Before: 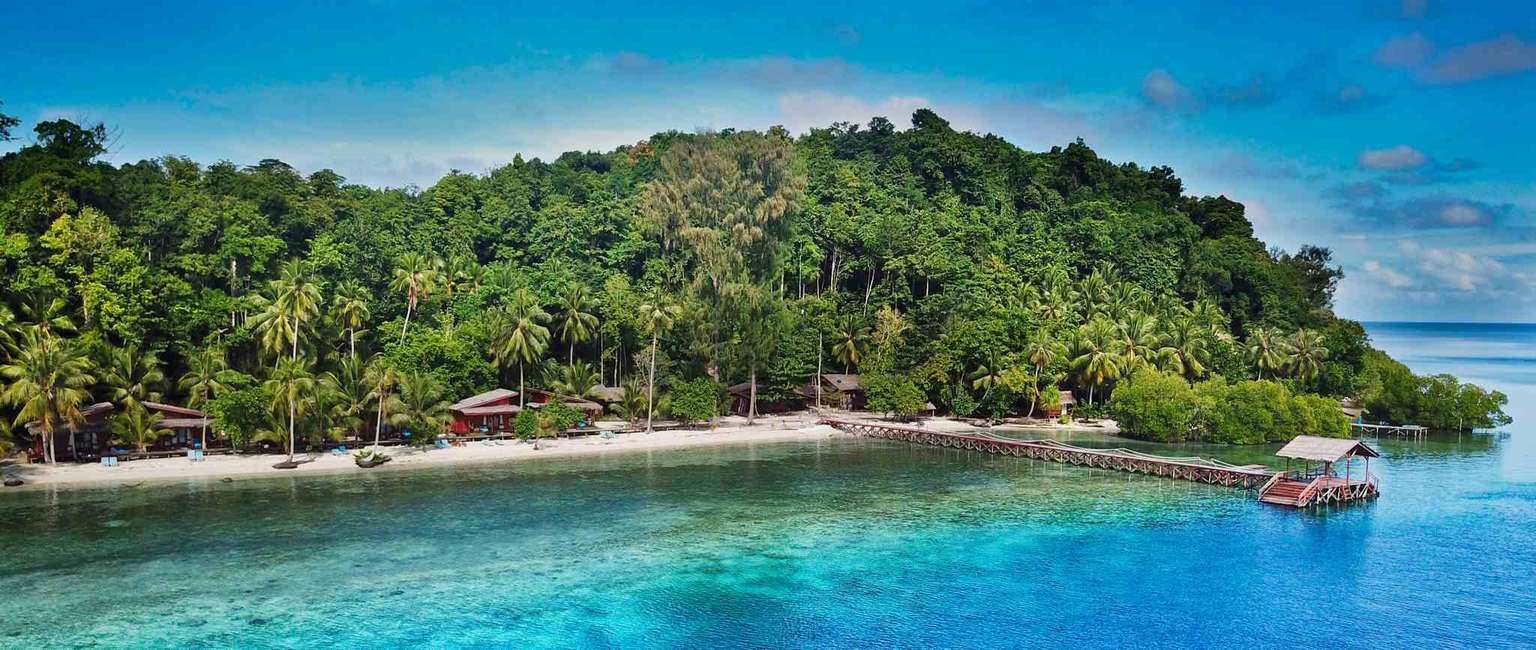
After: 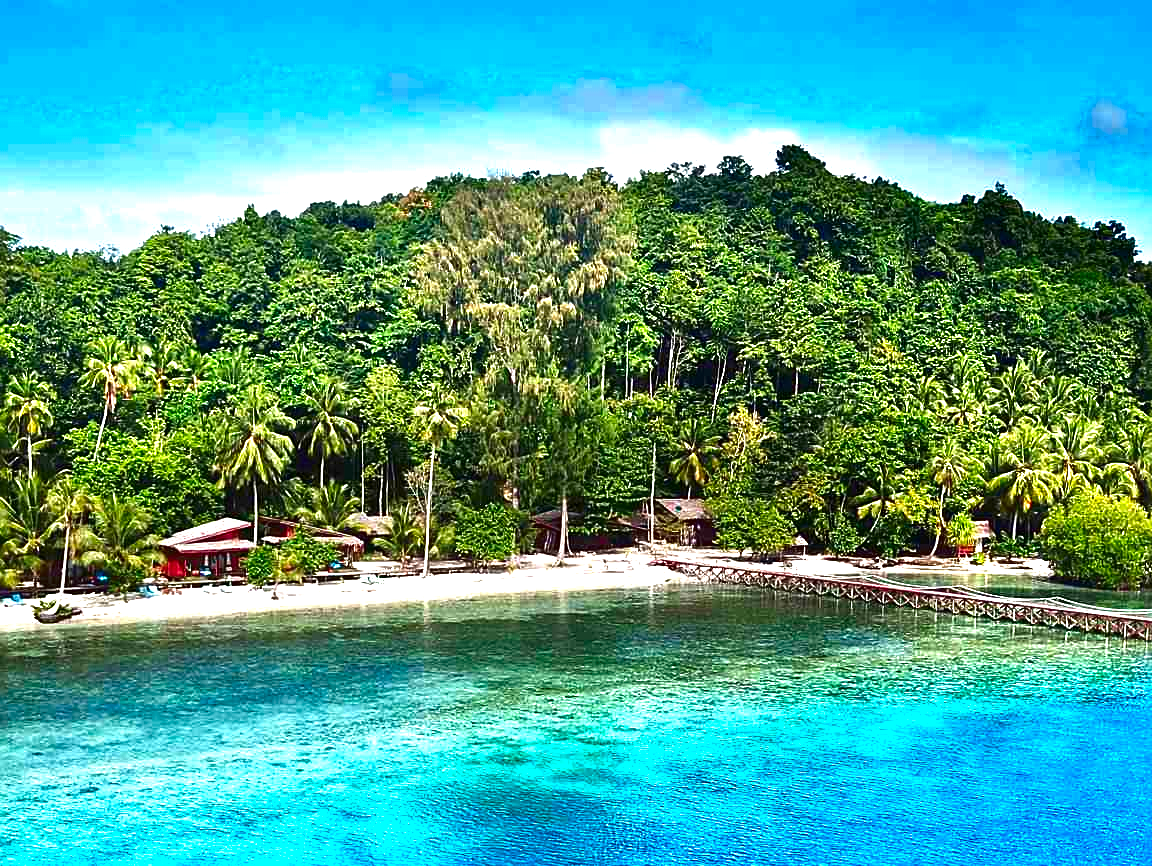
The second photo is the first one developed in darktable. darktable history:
sharpen: on, module defaults
exposure: black level correction 0, exposure 1.2 EV, compensate highlight preservation false
contrast brightness saturation: brightness -0.25, saturation 0.2
crop: left 21.496%, right 22.254%
